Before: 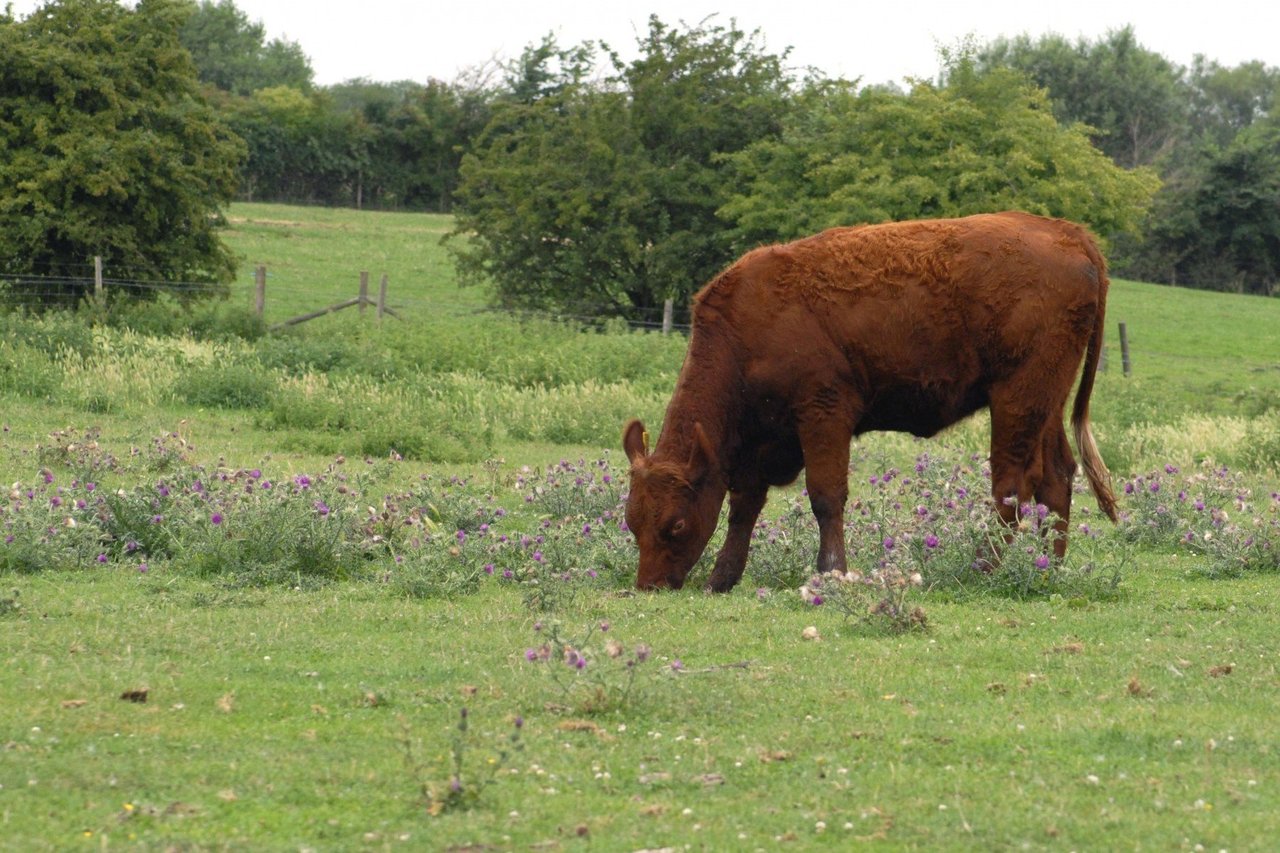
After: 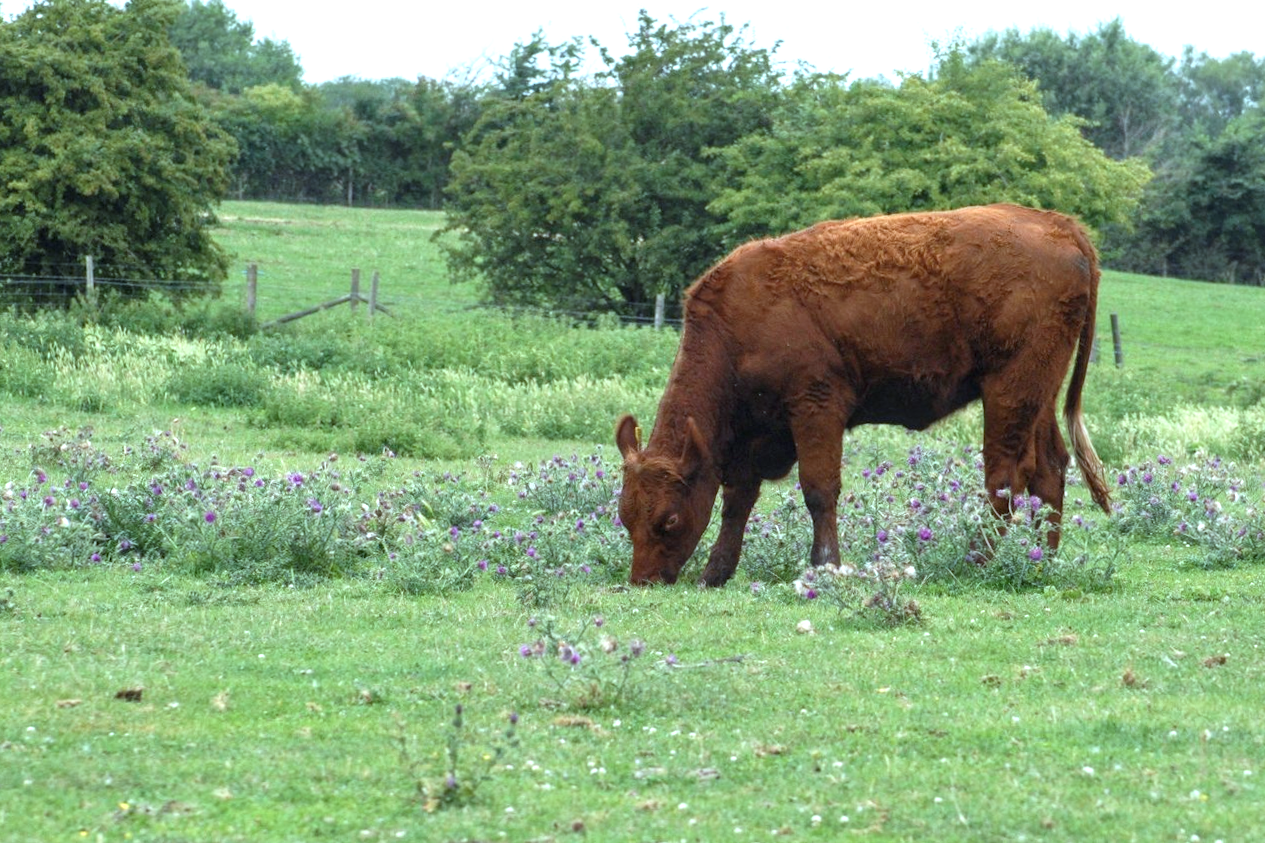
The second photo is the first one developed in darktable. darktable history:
local contrast: on, module defaults
color correction: highlights a* -10.04, highlights b* -10.37
white balance: red 0.967, blue 1.049
exposure: exposure 0.566 EV, compensate highlight preservation false
rotate and perspective: rotation -0.45°, automatic cropping original format, crop left 0.008, crop right 0.992, crop top 0.012, crop bottom 0.988
